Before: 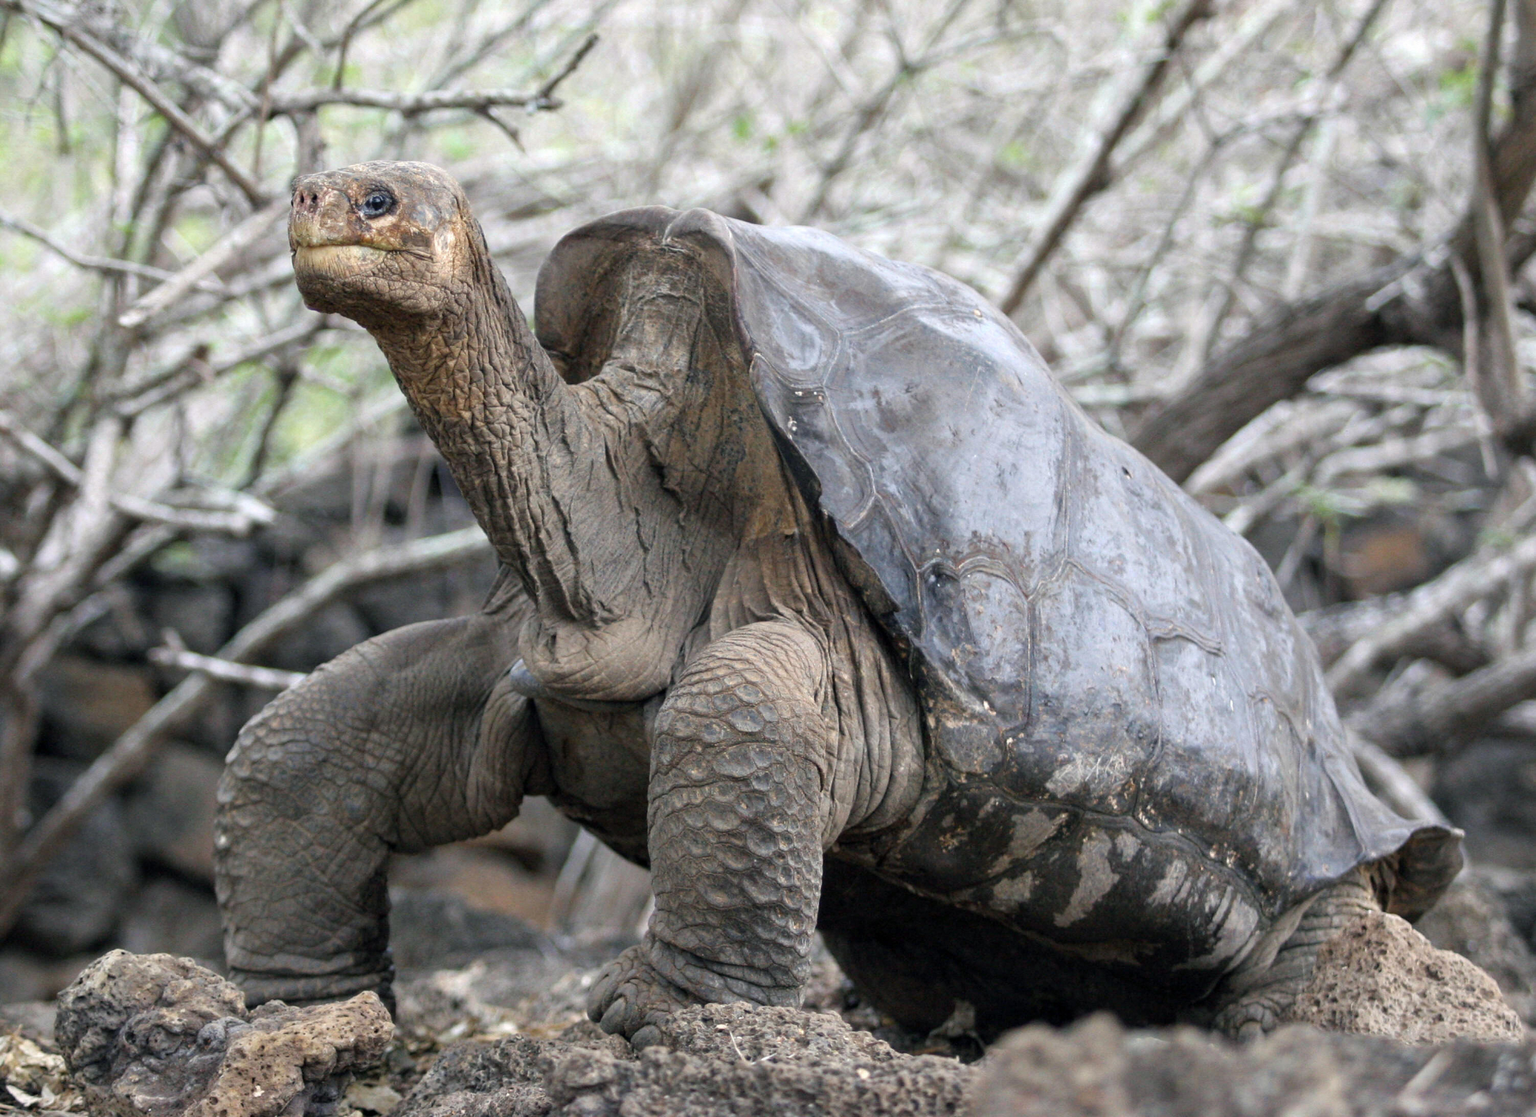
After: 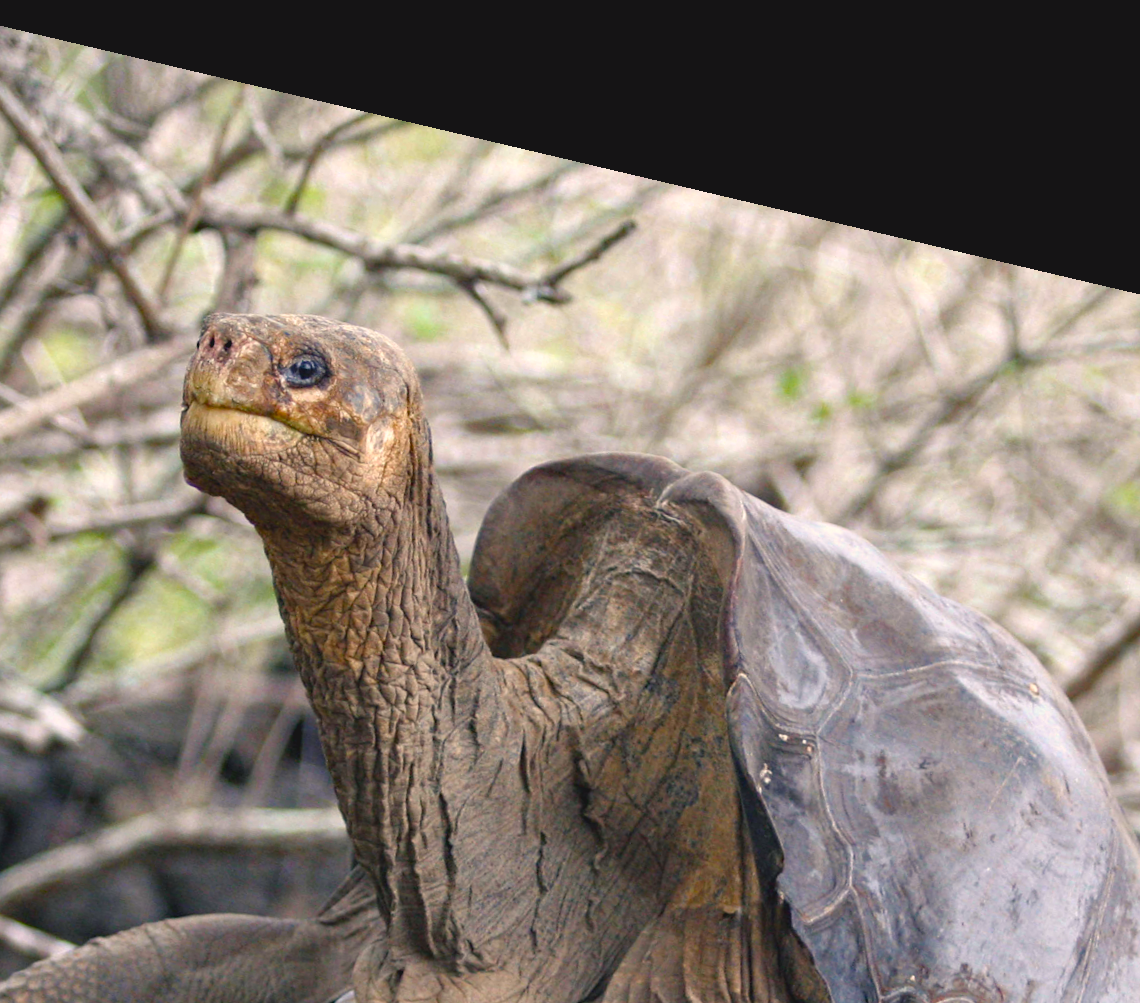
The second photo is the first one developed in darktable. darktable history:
rotate and perspective: rotation 13.27°, automatic cropping off
haze removal: adaptive false
color balance rgb: shadows lift › chroma 2%, shadows lift › hue 247.2°, power › chroma 0.3%, power › hue 25.2°, highlights gain › chroma 3%, highlights gain › hue 60°, global offset › luminance 0.75%, perceptual saturation grading › global saturation 20%, perceptual saturation grading › highlights -20%, perceptual saturation grading › shadows 30%, global vibrance 20%
crop: left 19.556%, right 30.401%, bottom 46.458%
